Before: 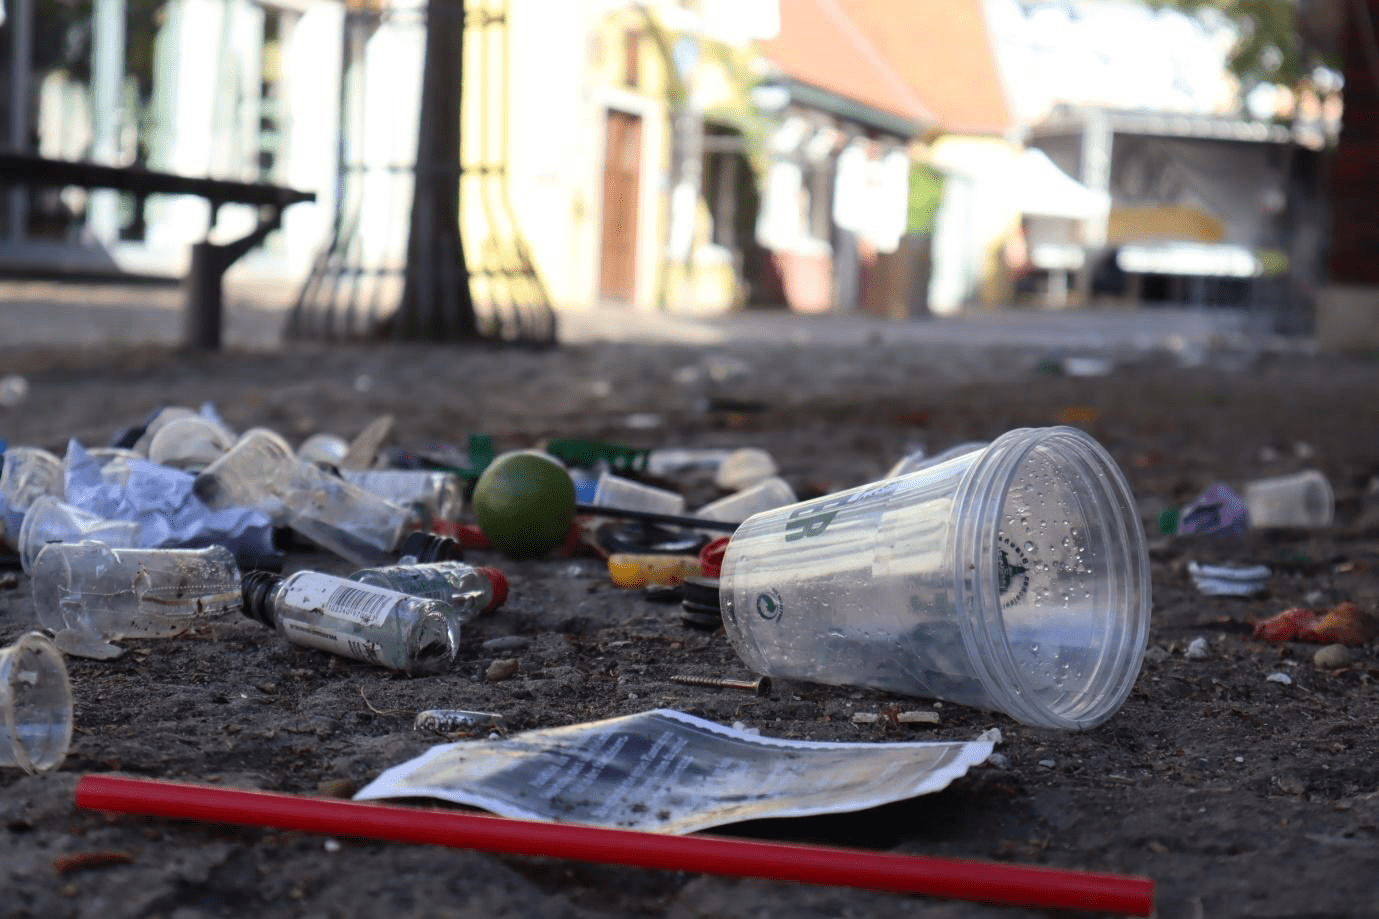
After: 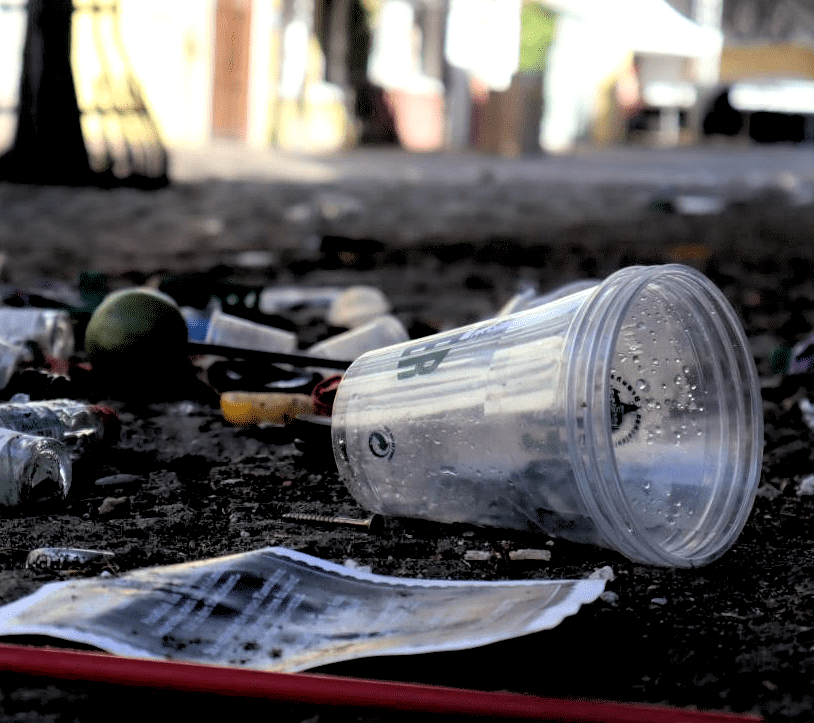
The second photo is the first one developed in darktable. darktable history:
crop and rotate: left 28.256%, top 17.734%, right 12.656%, bottom 3.573%
rgb levels: levels [[0.034, 0.472, 0.904], [0, 0.5, 1], [0, 0.5, 1]]
